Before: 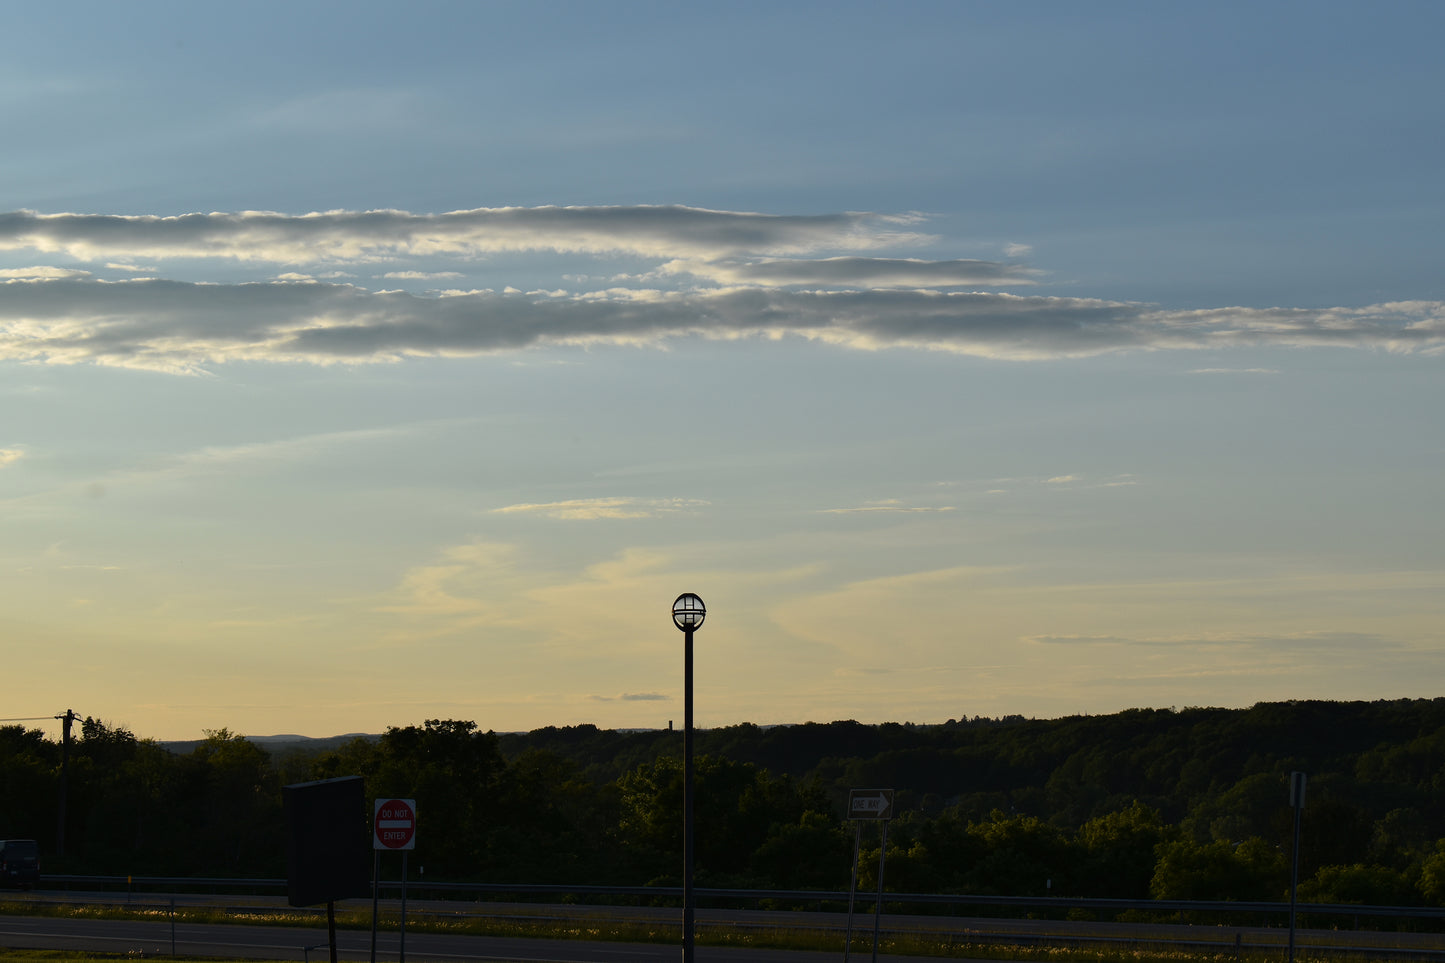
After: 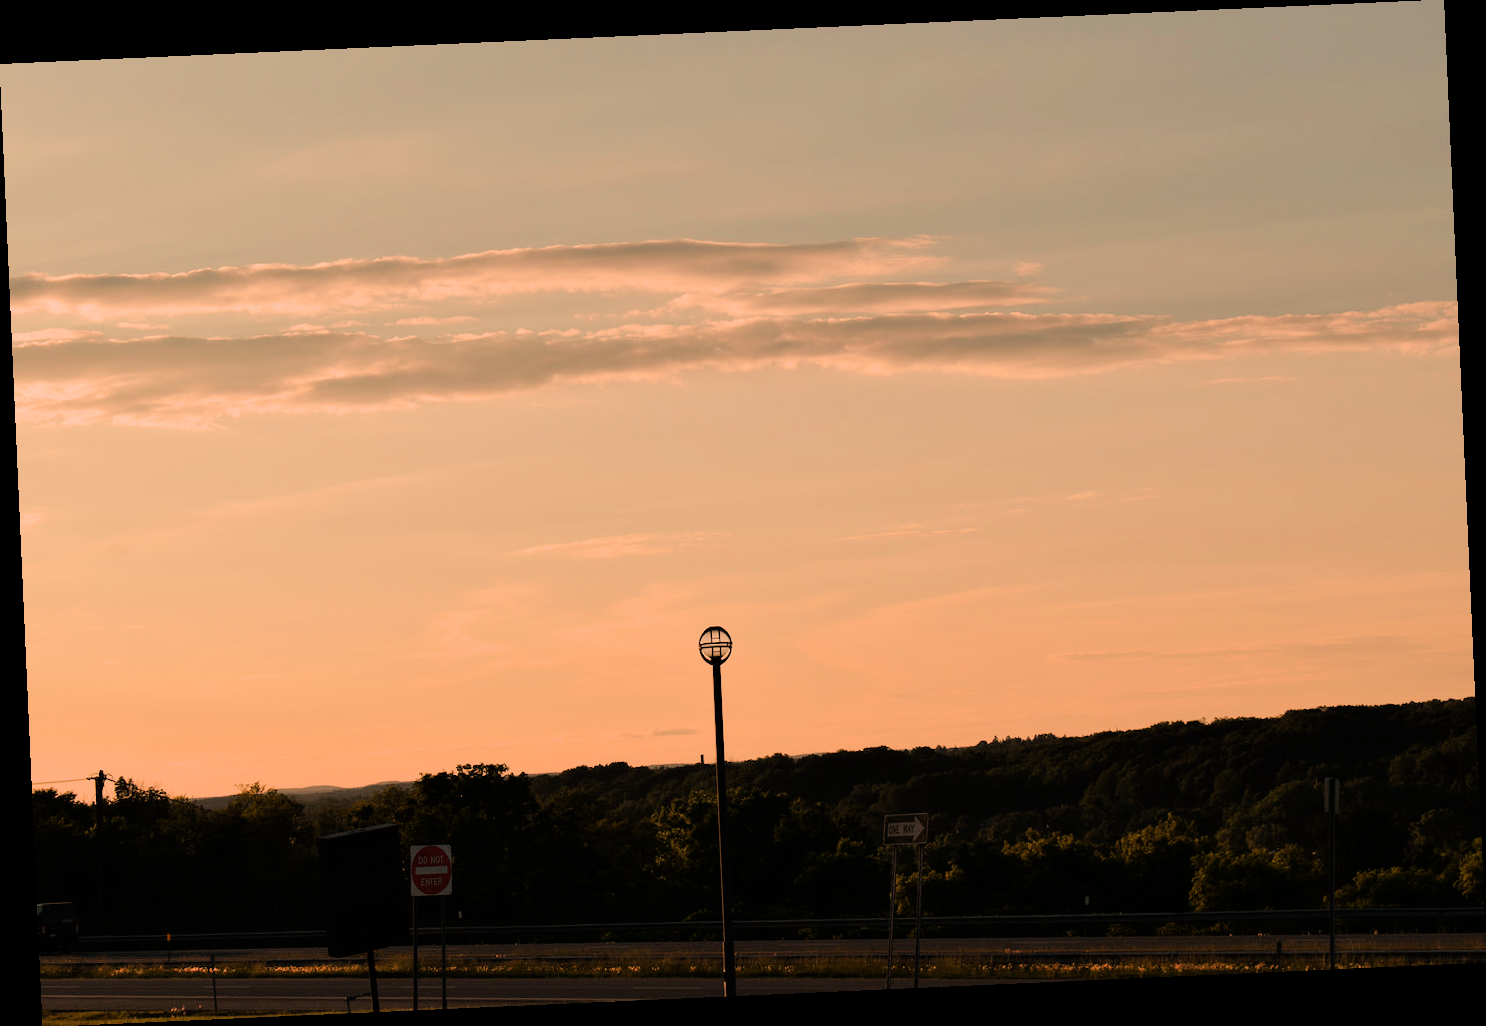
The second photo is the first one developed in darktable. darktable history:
exposure: black level correction 0, exposure 0.7 EV, compensate exposure bias true, compensate highlight preservation false
rotate and perspective: rotation -2.56°, automatic cropping off
filmic rgb: black relative exposure -7.15 EV, white relative exposure 5.36 EV, hardness 3.02
white balance: red 1.467, blue 0.684
